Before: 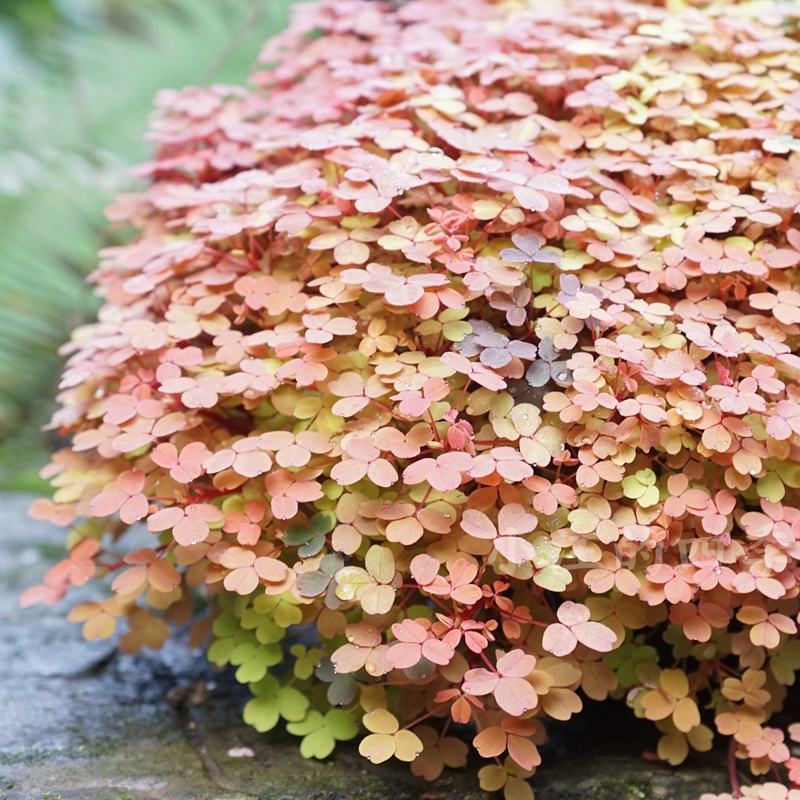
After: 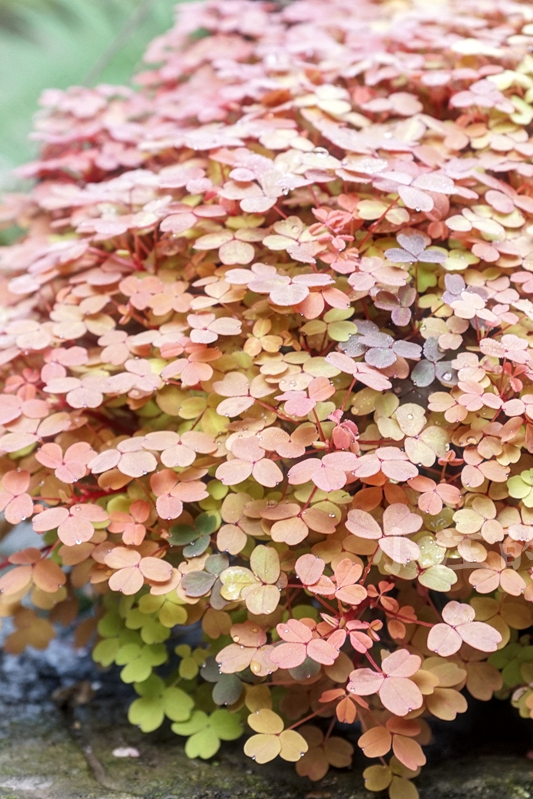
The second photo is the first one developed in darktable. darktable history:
local contrast: detail 130%
haze removal: strength -0.05
crop and rotate: left 14.436%, right 18.898%
